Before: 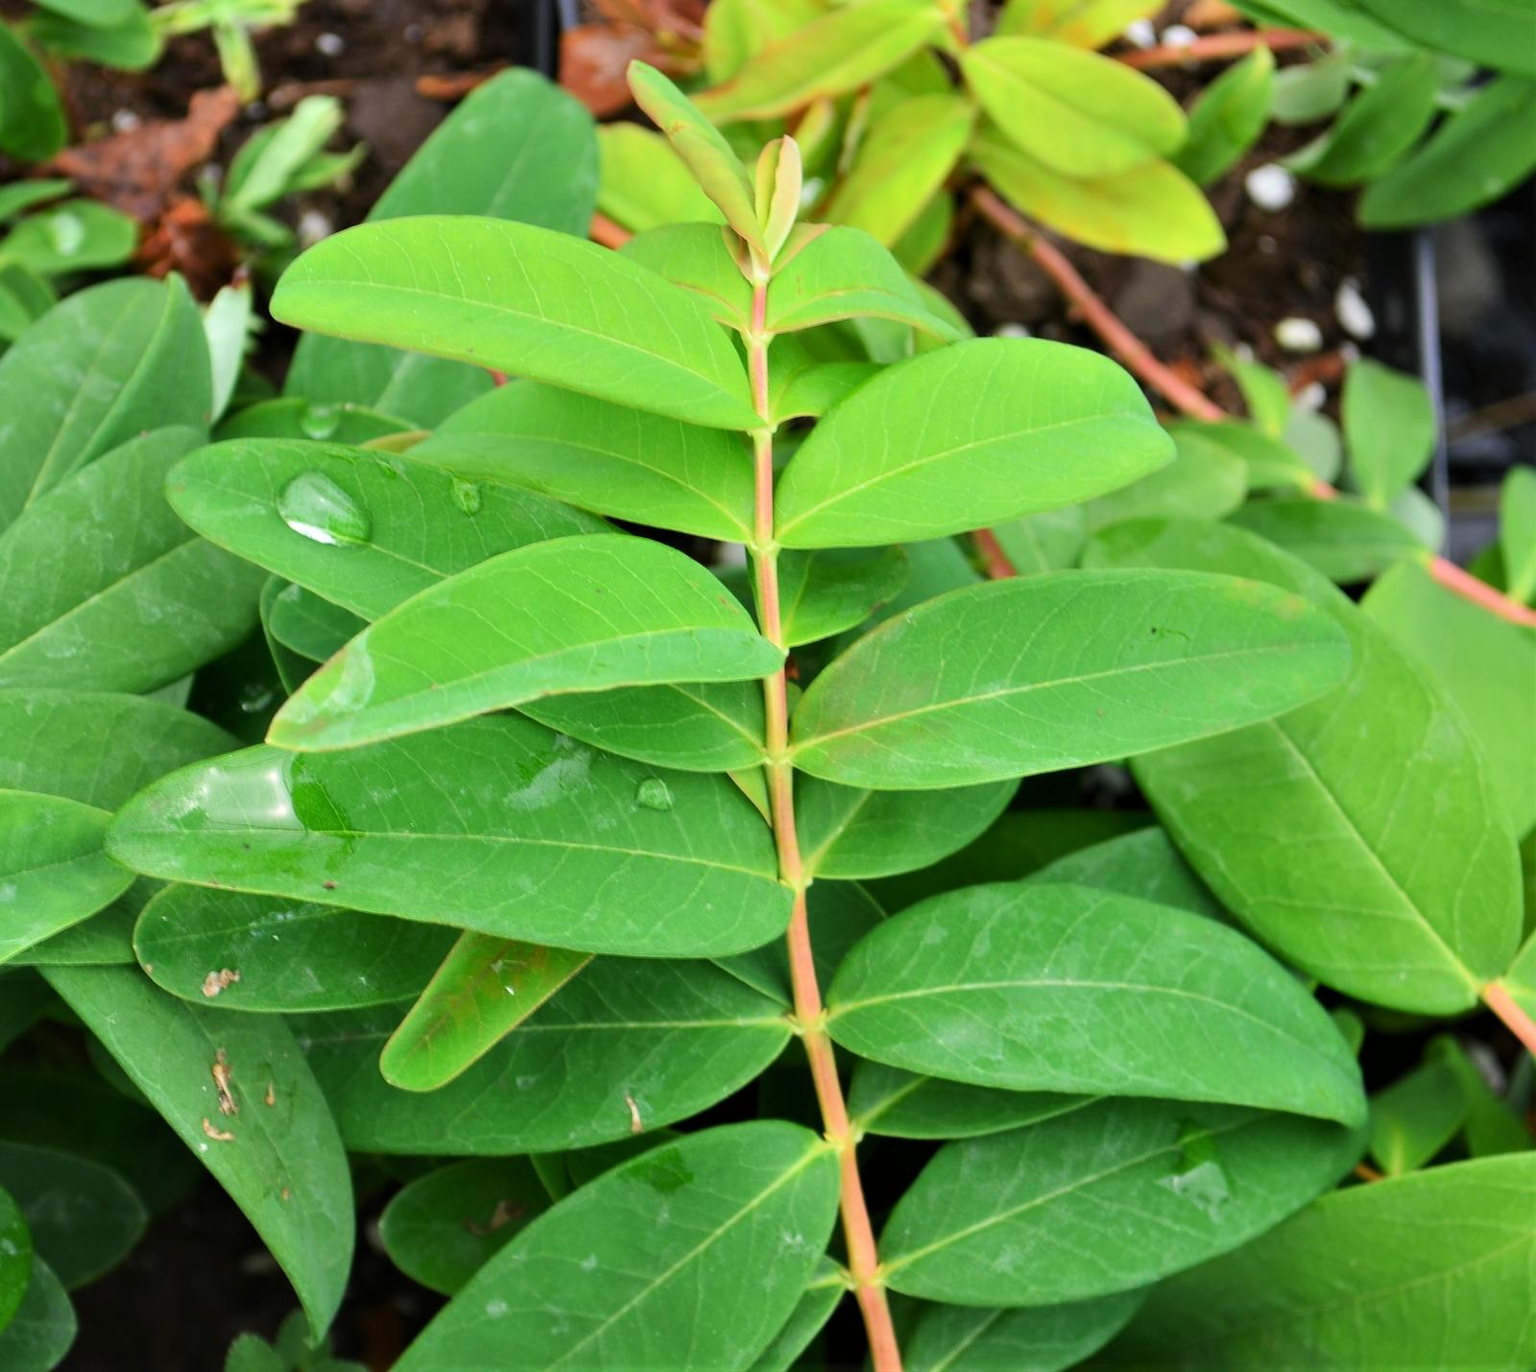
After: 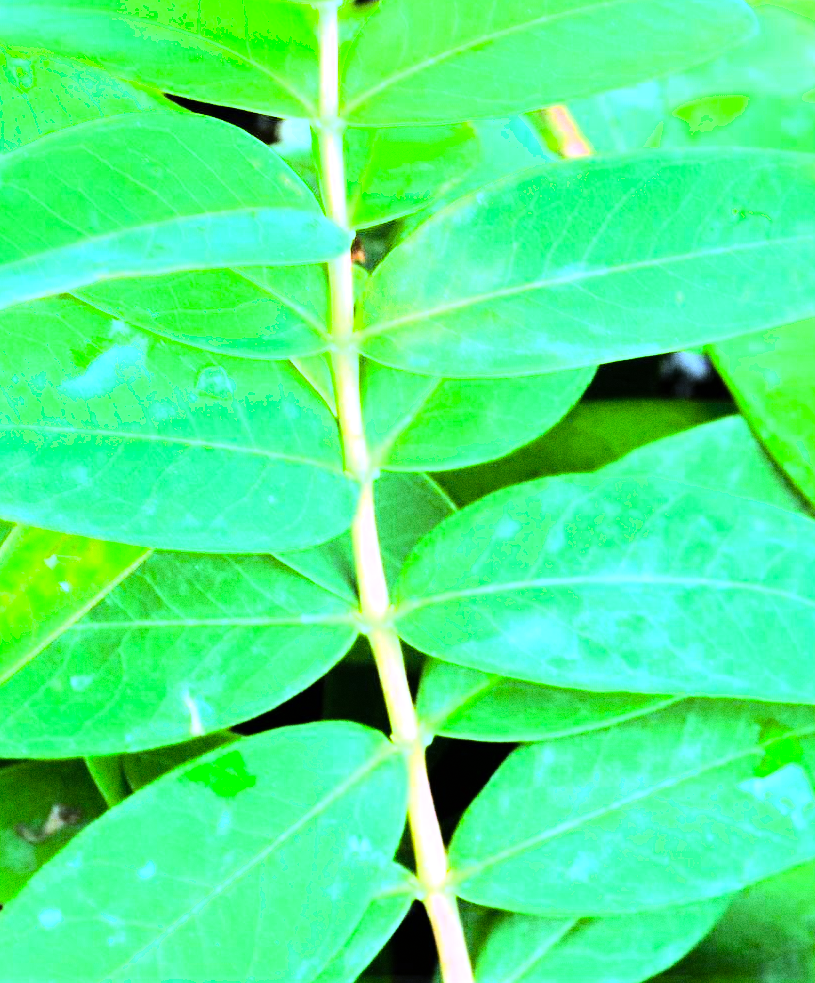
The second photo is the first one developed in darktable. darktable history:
grain: coarseness 0.09 ISO
white balance: red 0.766, blue 1.537
shadows and highlights: radius 93.07, shadows -14.46, white point adjustment 0.23, highlights 31.48, compress 48.23%, highlights color adjustment 52.79%, soften with gaussian
rgb curve: curves: ch0 [(0, 0) (0.21, 0.15) (0.24, 0.21) (0.5, 0.75) (0.75, 0.96) (0.89, 0.99) (1, 1)]; ch1 [(0, 0.02) (0.21, 0.13) (0.25, 0.2) (0.5, 0.67) (0.75, 0.9) (0.89, 0.97) (1, 1)]; ch2 [(0, 0.02) (0.21, 0.13) (0.25, 0.2) (0.5, 0.67) (0.75, 0.9) (0.89, 0.97) (1, 1)], compensate middle gray true
exposure: black level correction 0, exposure 1.741 EV, compensate exposure bias true, compensate highlight preservation false
crop and rotate: left 29.237%, top 31.152%, right 19.807%
color balance rgb: perceptual saturation grading › global saturation 8.89%, saturation formula JzAzBz (2021)
